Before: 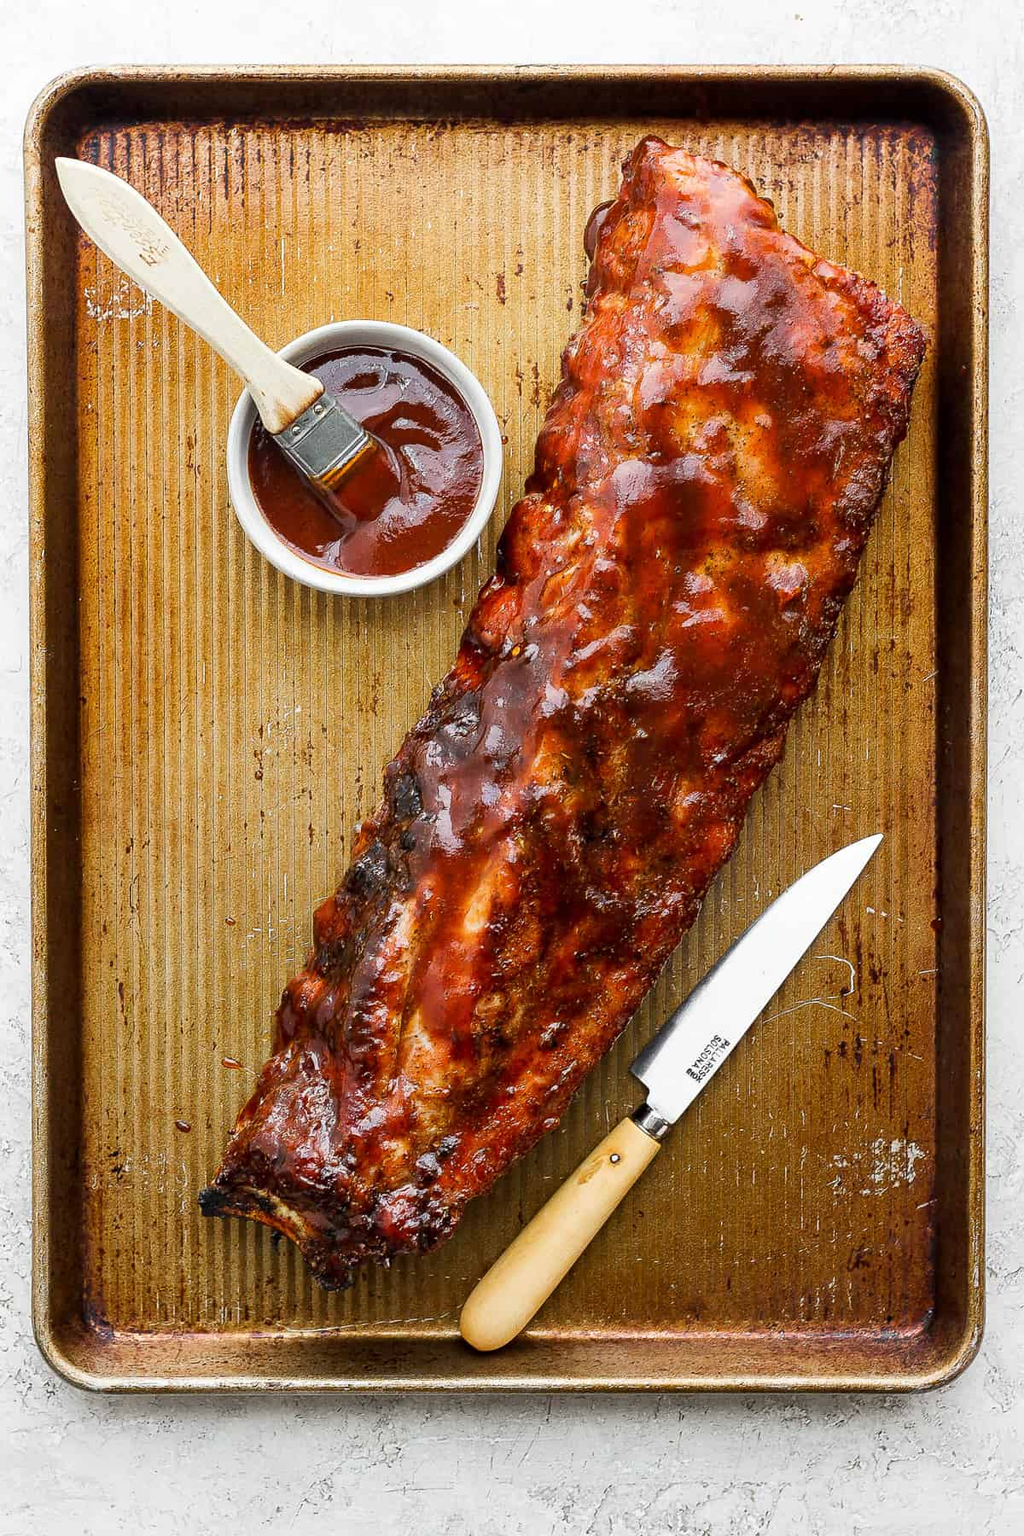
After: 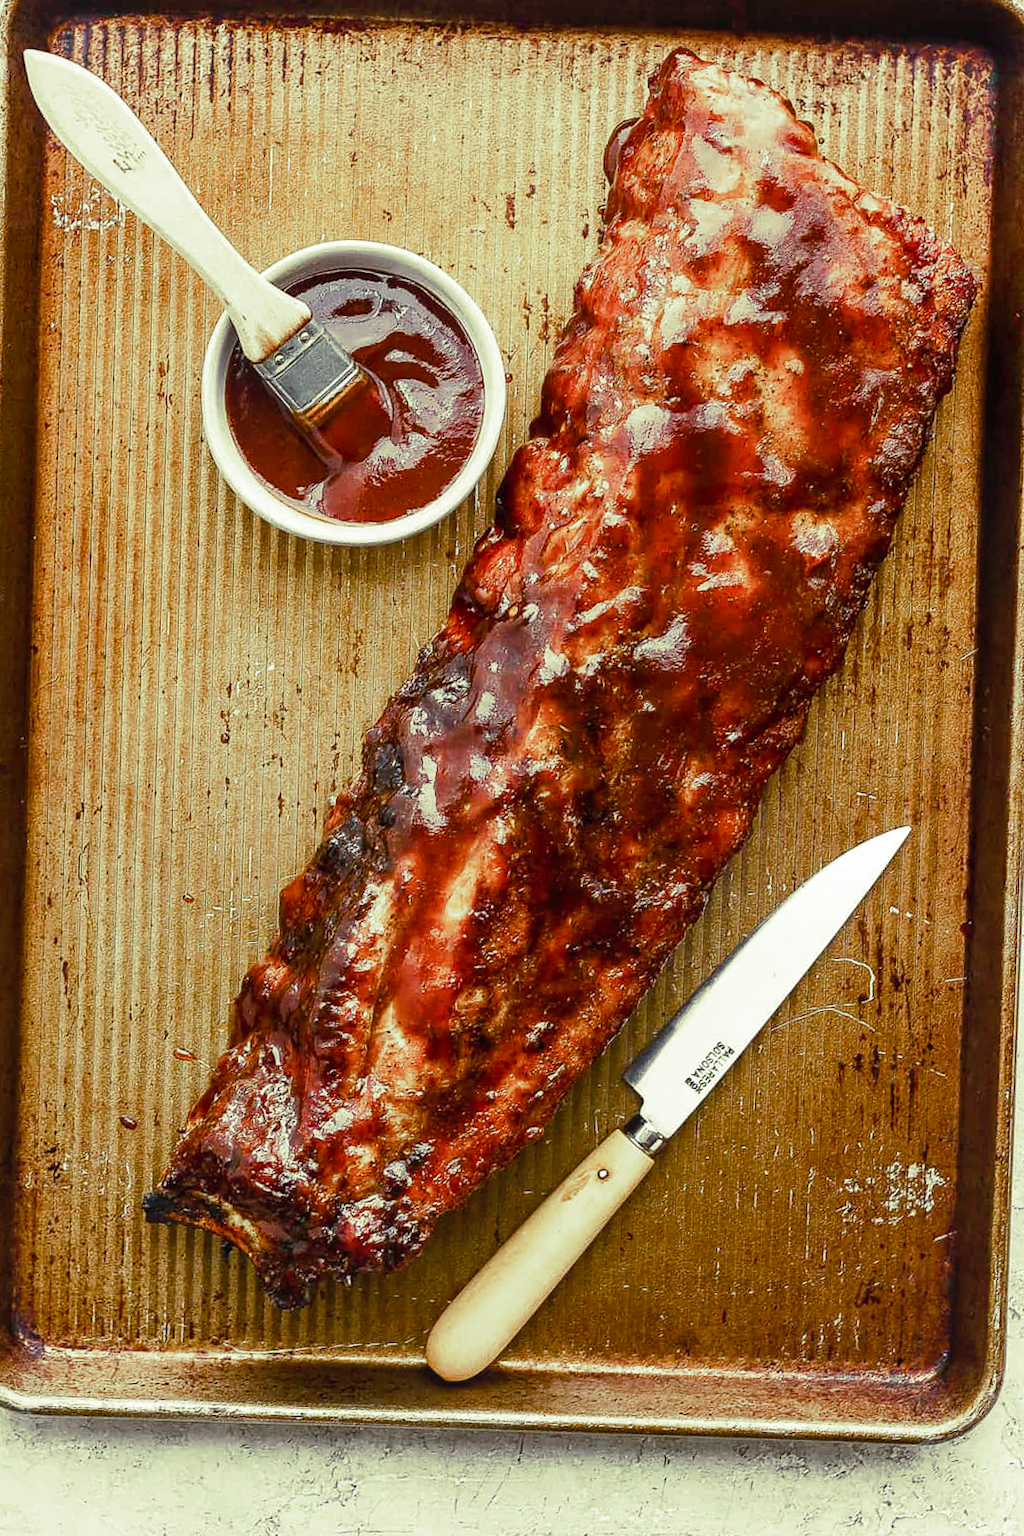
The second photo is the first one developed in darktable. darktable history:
local contrast: detail 110%
color balance rgb: shadows lift › chroma 1%, shadows lift › hue 113°, highlights gain › chroma 0.2%, highlights gain › hue 333°, perceptual saturation grading › global saturation 20%, perceptual saturation grading › highlights -50%, perceptual saturation grading › shadows 25%, contrast -10%
crop and rotate: angle -1.96°, left 3.097%, top 4.154%, right 1.586%, bottom 0.529%
tone equalizer: -8 EV -0.417 EV, -7 EV -0.389 EV, -6 EV -0.333 EV, -5 EV -0.222 EV, -3 EV 0.222 EV, -2 EV 0.333 EV, -1 EV 0.389 EV, +0 EV 0.417 EV, edges refinement/feathering 500, mask exposure compensation -1.57 EV, preserve details no
split-toning: shadows › hue 290.82°, shadows › saturation 0.34, highlights › saturation 0.38, balance 0, compress 50%
